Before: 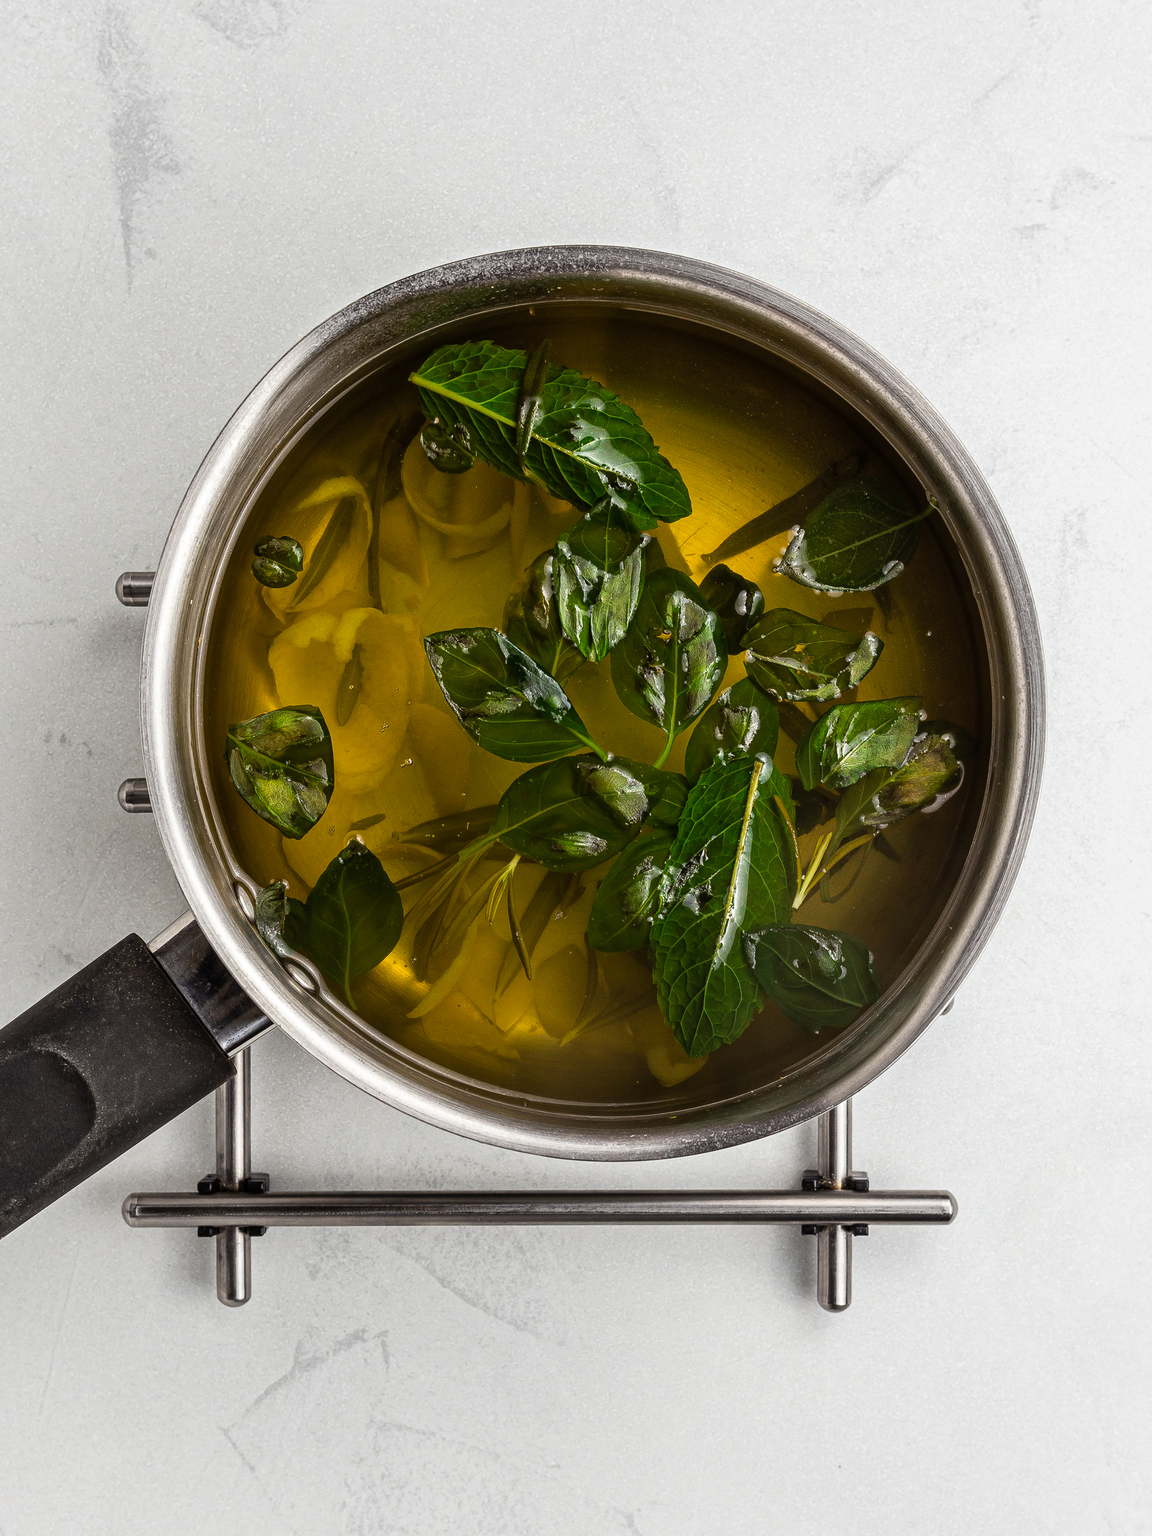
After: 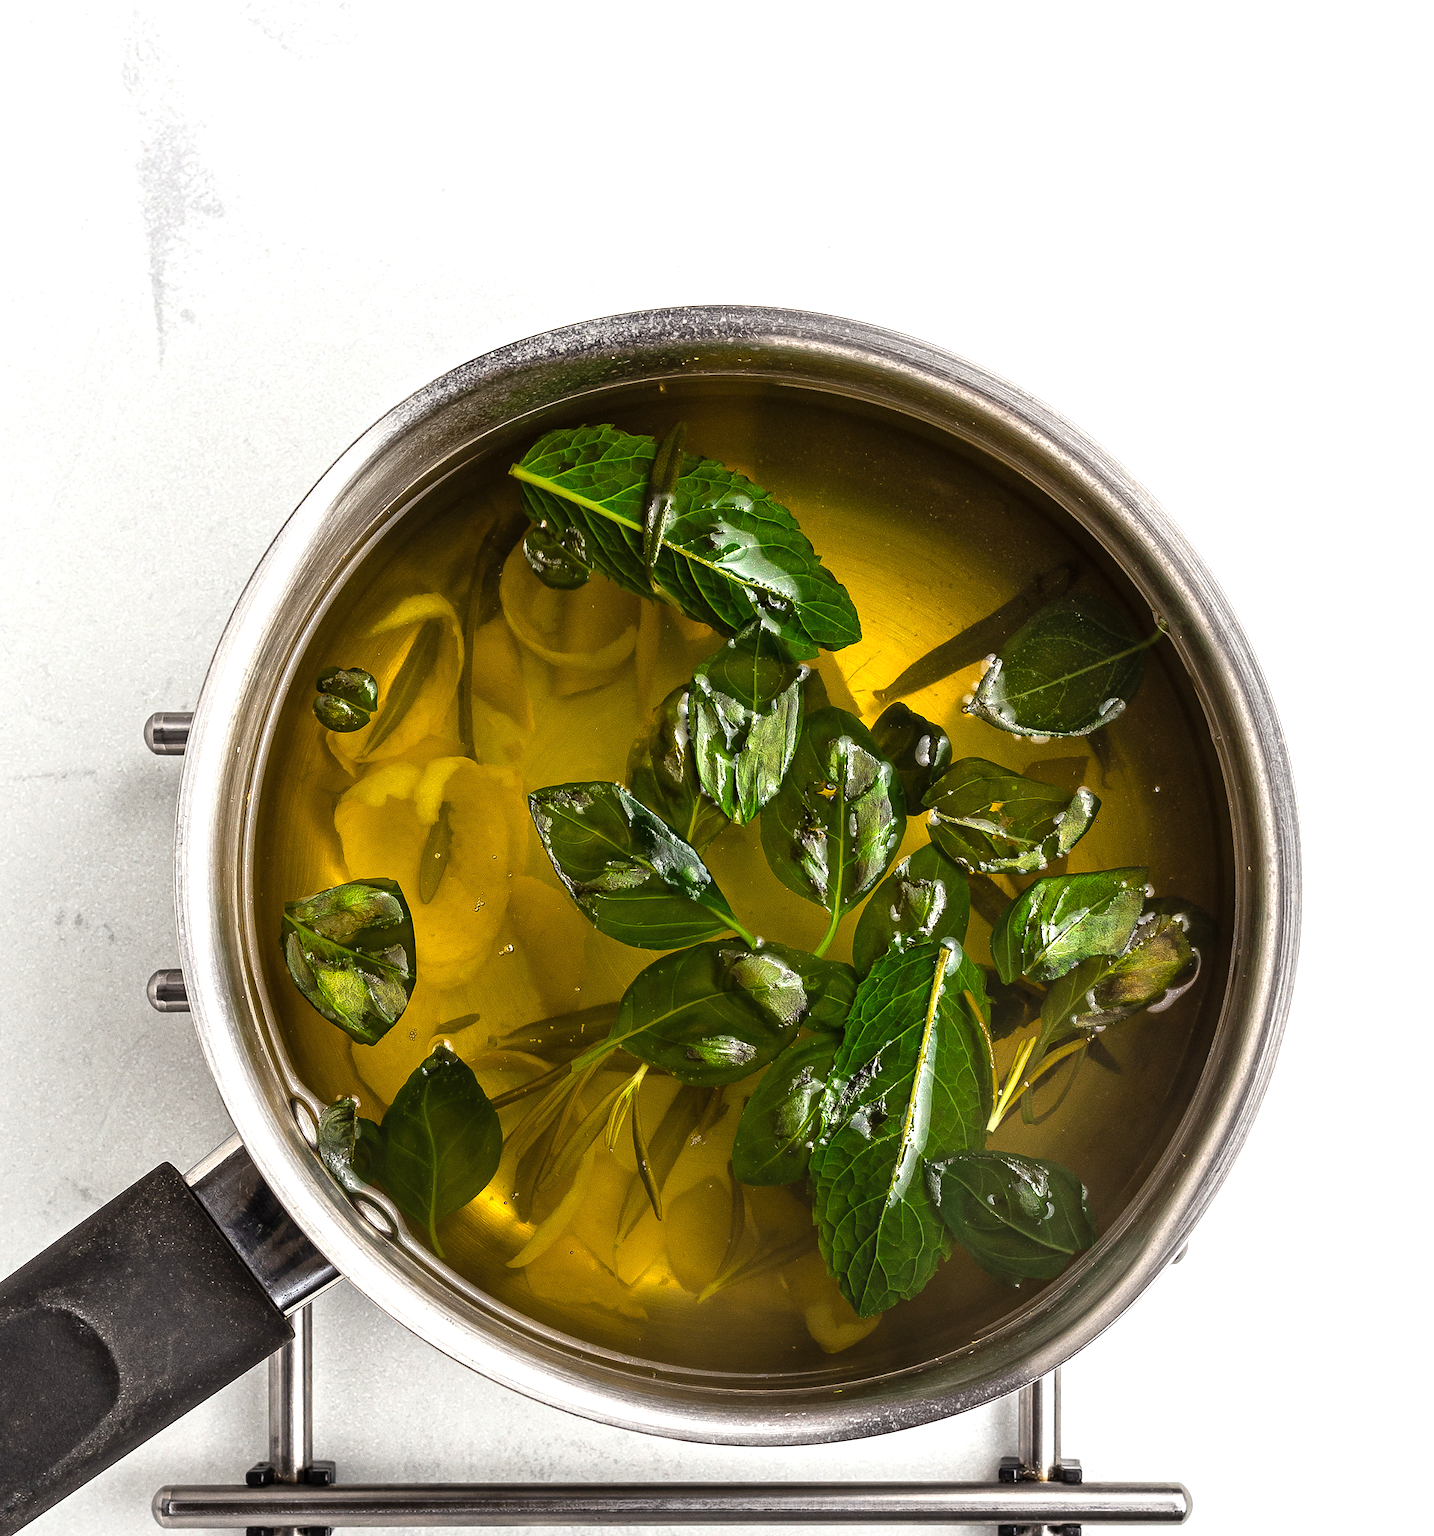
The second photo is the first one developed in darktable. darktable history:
crop: bottom 19.682%
exposure: black level correction 0, exposure 0.702 EV, compensate highlight preservation false
